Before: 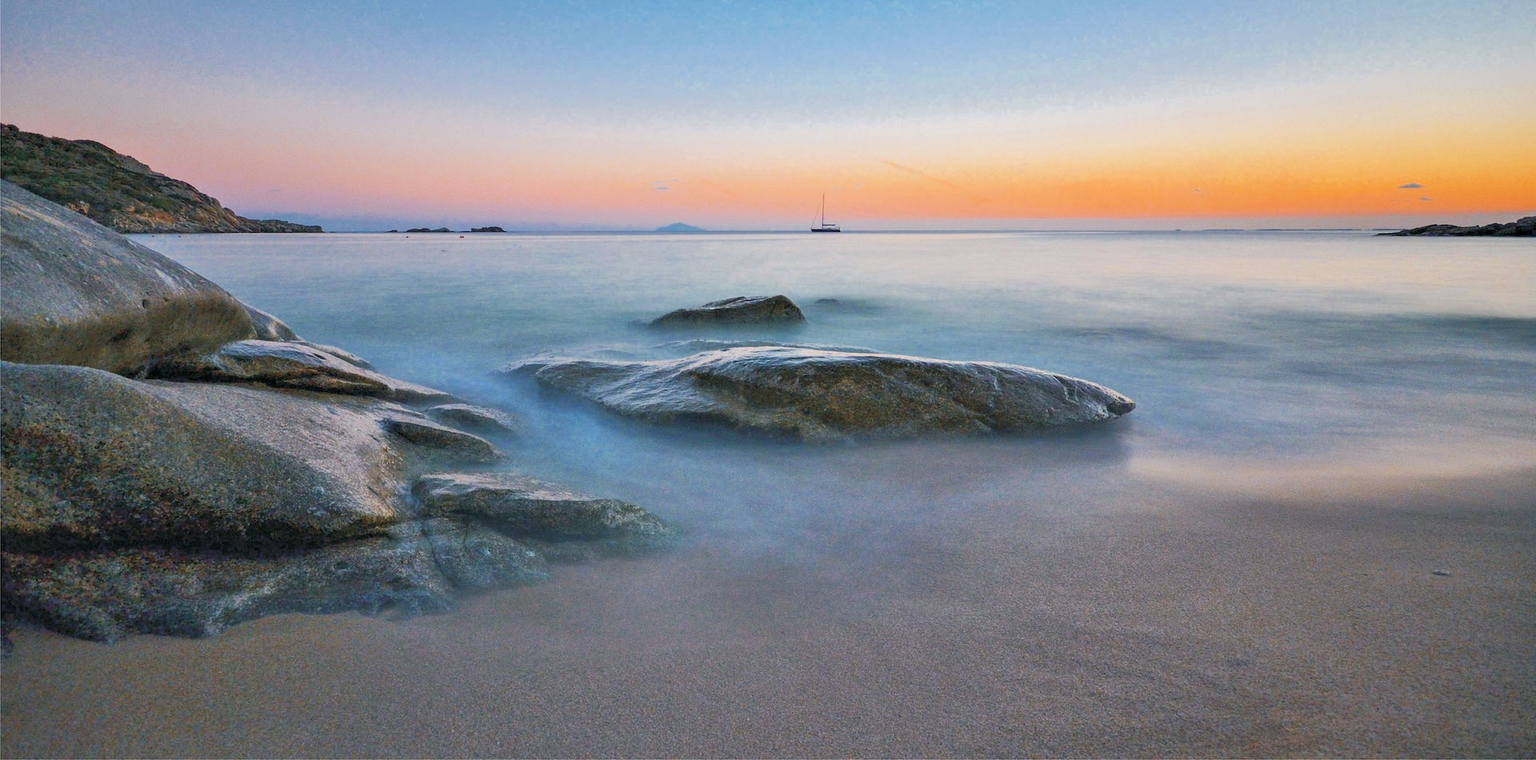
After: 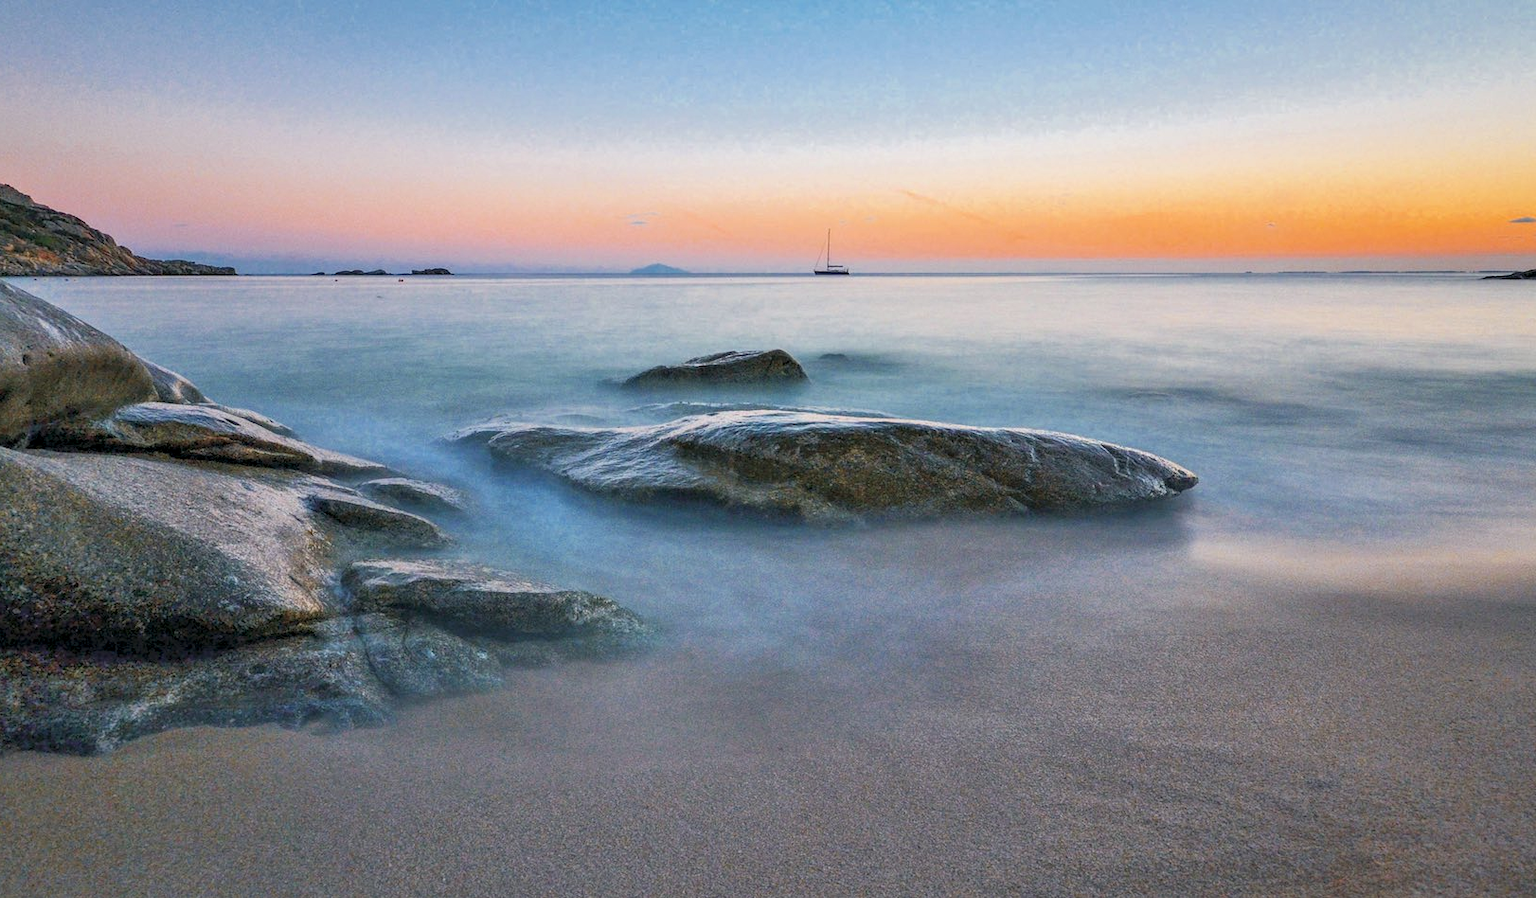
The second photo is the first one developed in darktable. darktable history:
local contrast: on, module defaults
crop: left 8.068%, right 7.426%
